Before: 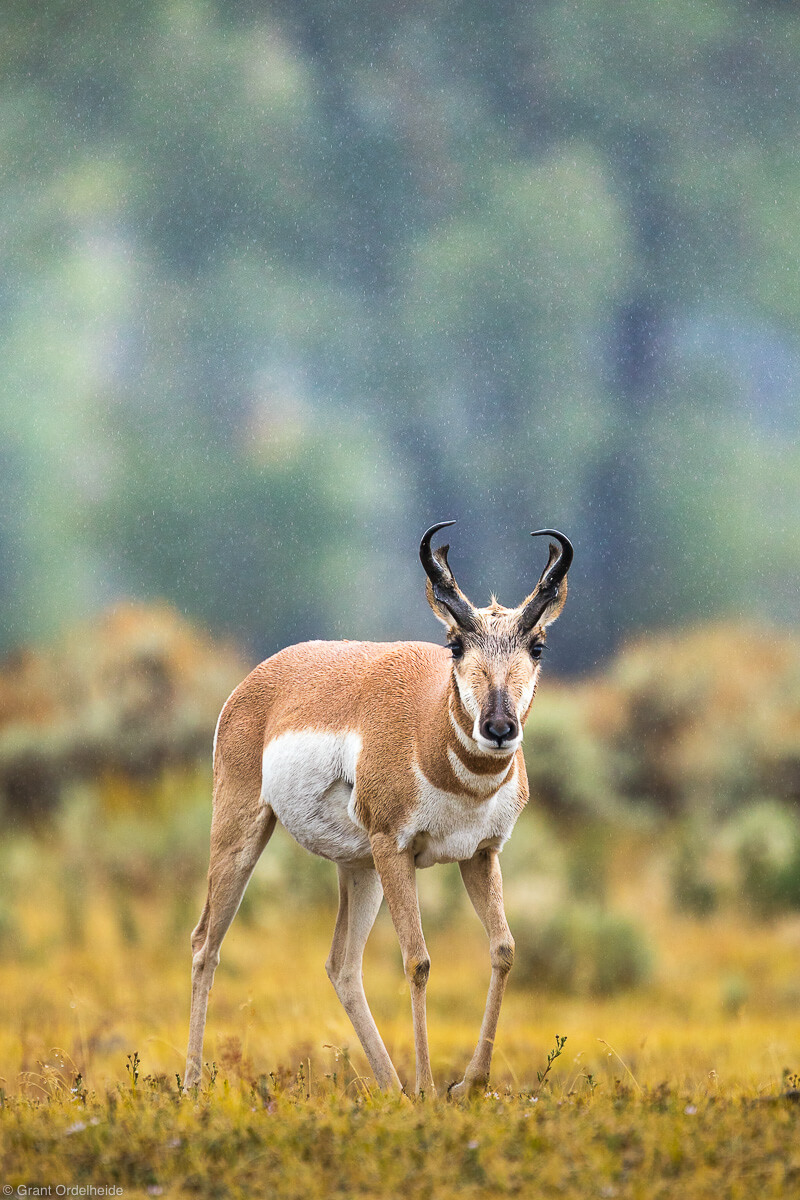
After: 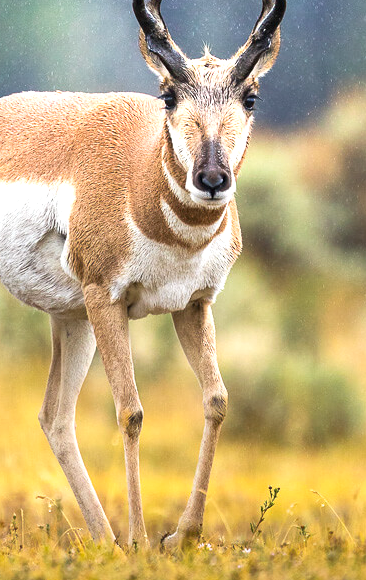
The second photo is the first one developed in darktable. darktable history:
crop: left 35.976%, top 45.819%, right 18.162%, bottom 5.807%
exposure: black level correction 0.001, exposure 0.5 EV, compensate exposure bias true, compensate highlight preservation false
